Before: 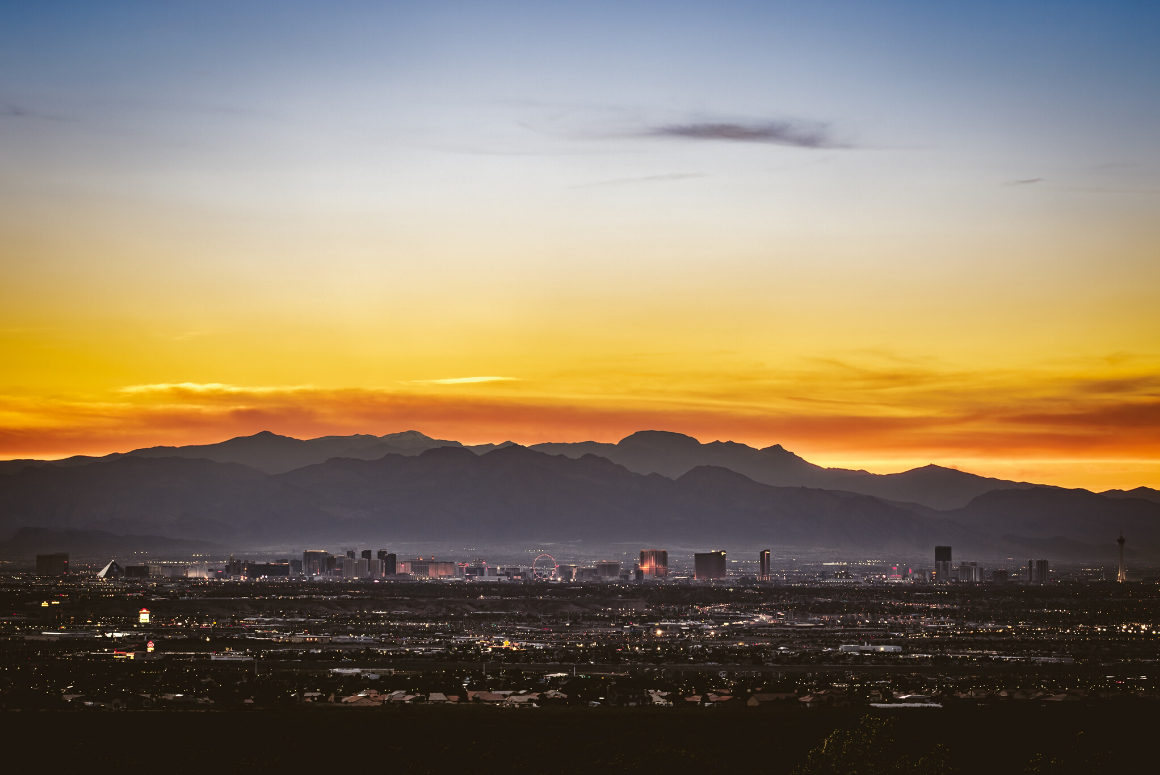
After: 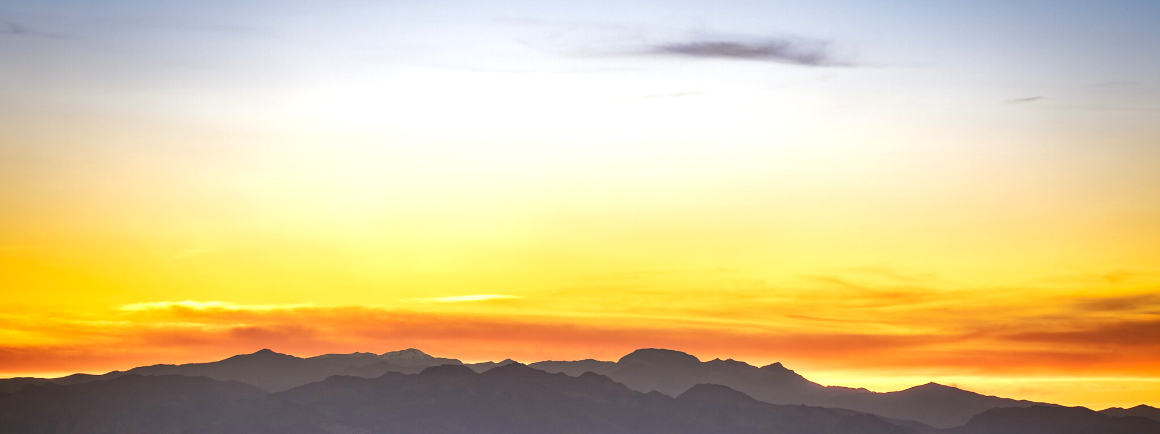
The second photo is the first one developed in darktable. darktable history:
exposure: exposure 0.566 EV, compensate highlight preservation false
crop and rotate: top 10.605%, bottom 33.274%
